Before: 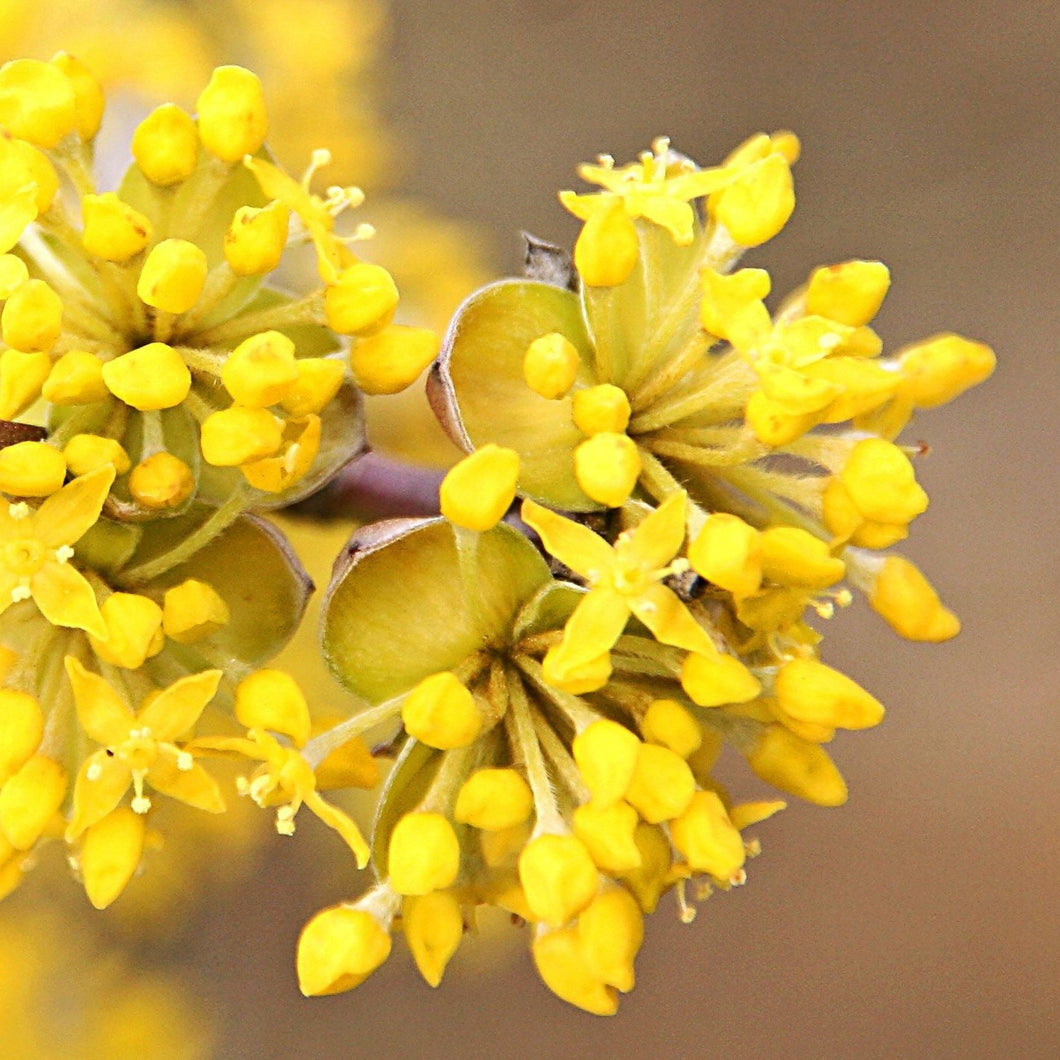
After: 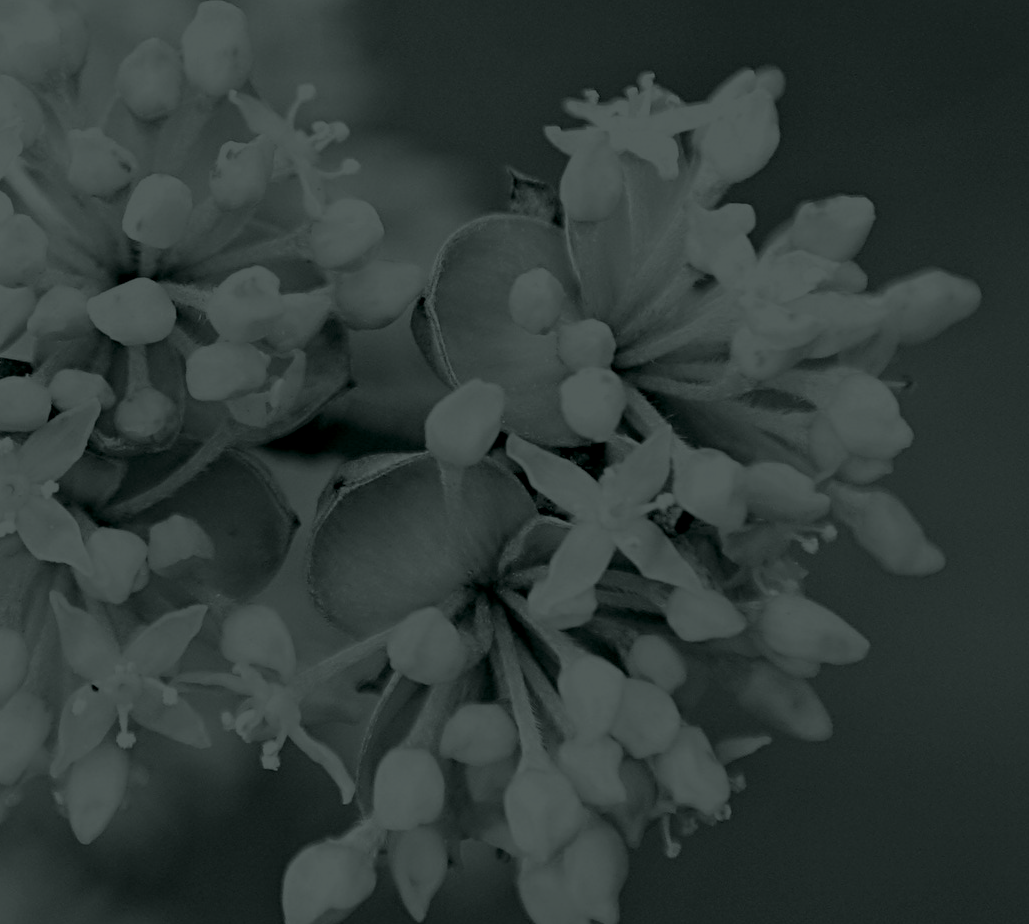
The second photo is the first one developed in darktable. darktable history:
contrast brightness saturation: saturation -0.1
crop: left 1.507%, top 6.147%, right 1.379%, bottom 6.637%
colorize: hue 90°, saturation 19%, lightness 1.59%, version 1
